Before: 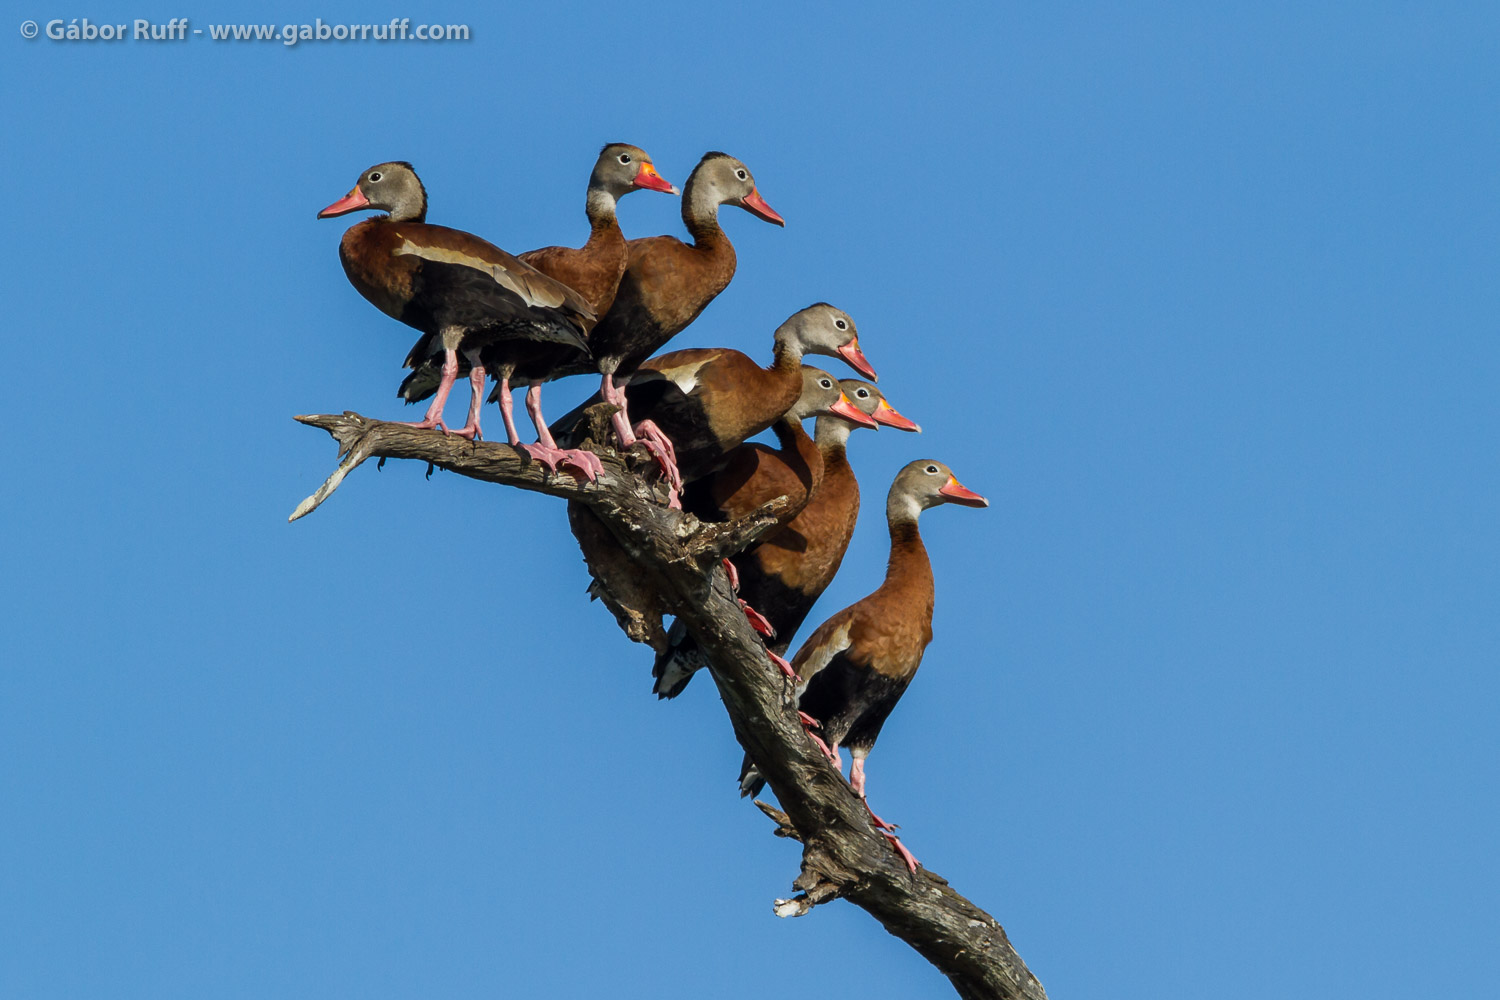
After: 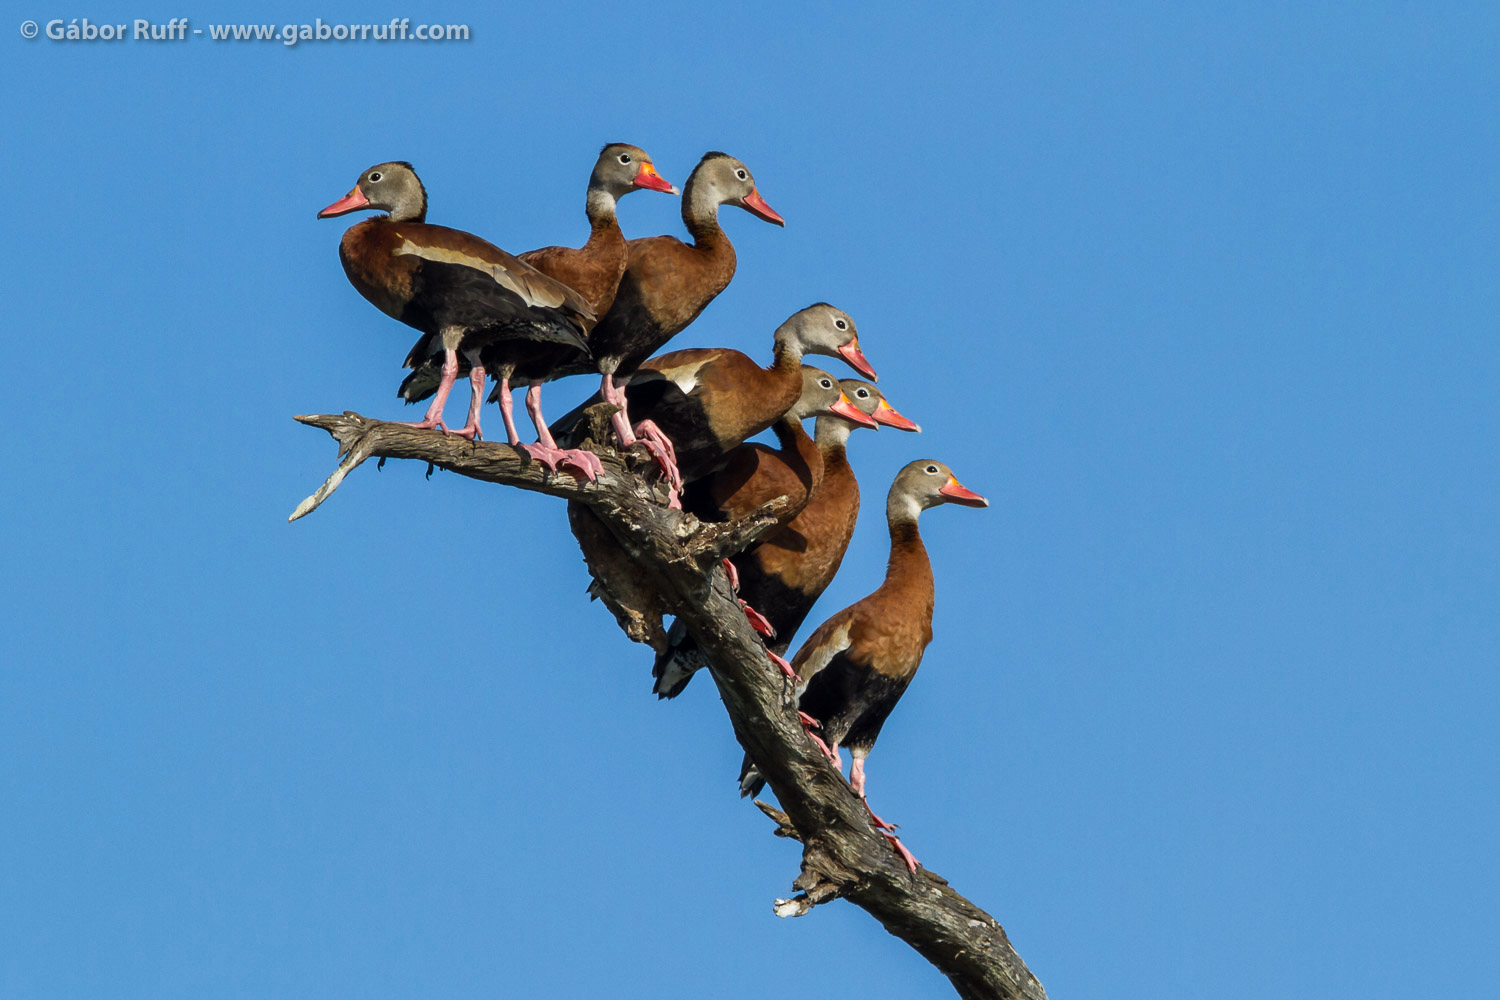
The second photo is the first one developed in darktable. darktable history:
exposure: exposure 0.127 EV, compensate highlight preservation false
shadows and highlights: shadows 35, highlights -35, soften with gaussian
